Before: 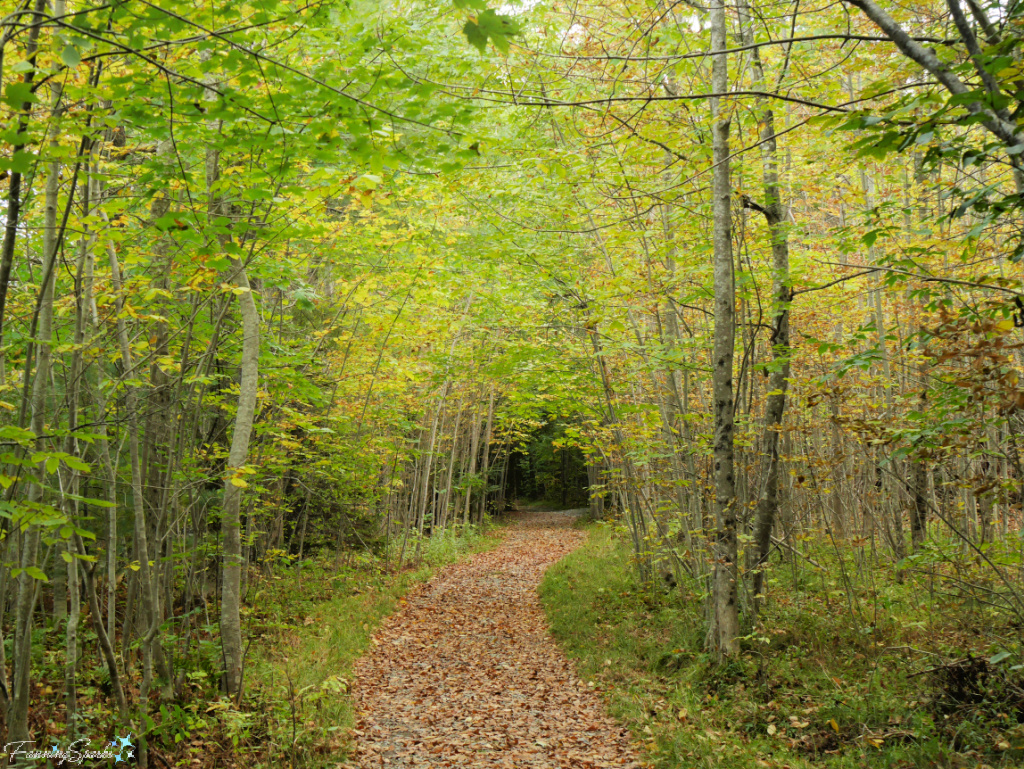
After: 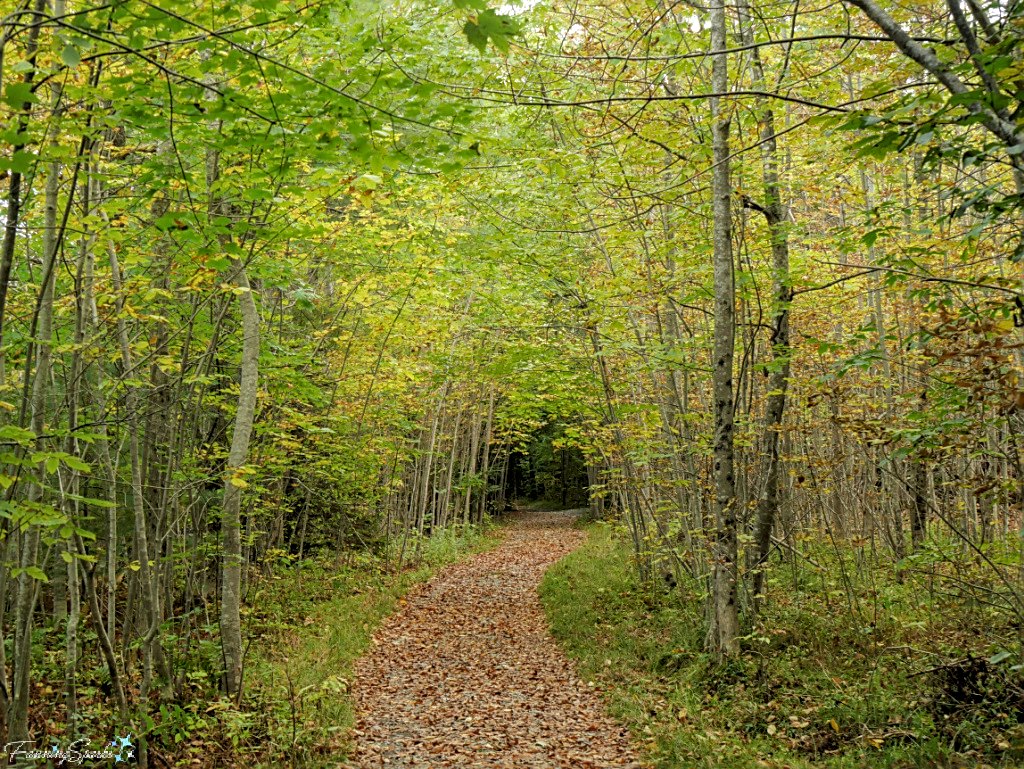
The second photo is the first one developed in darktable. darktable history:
local contrast: on, module defaults
tone equalizer: -8 EV -0.001 EV, -7 EV 0.001 EV, -6 EV -0.003 EV, -5 EV -0.002 EV, -4 EV -0.064 EV, -3 EV -0.222 EV, -2 EV -0.262 EV, -1 EV 0.09 EV, +0 EV 0.28 EV, edges refinement/feathering 500, mask exposure compensation -1.57 EV, preserve details guided filter
sharpen: on, module defaults
